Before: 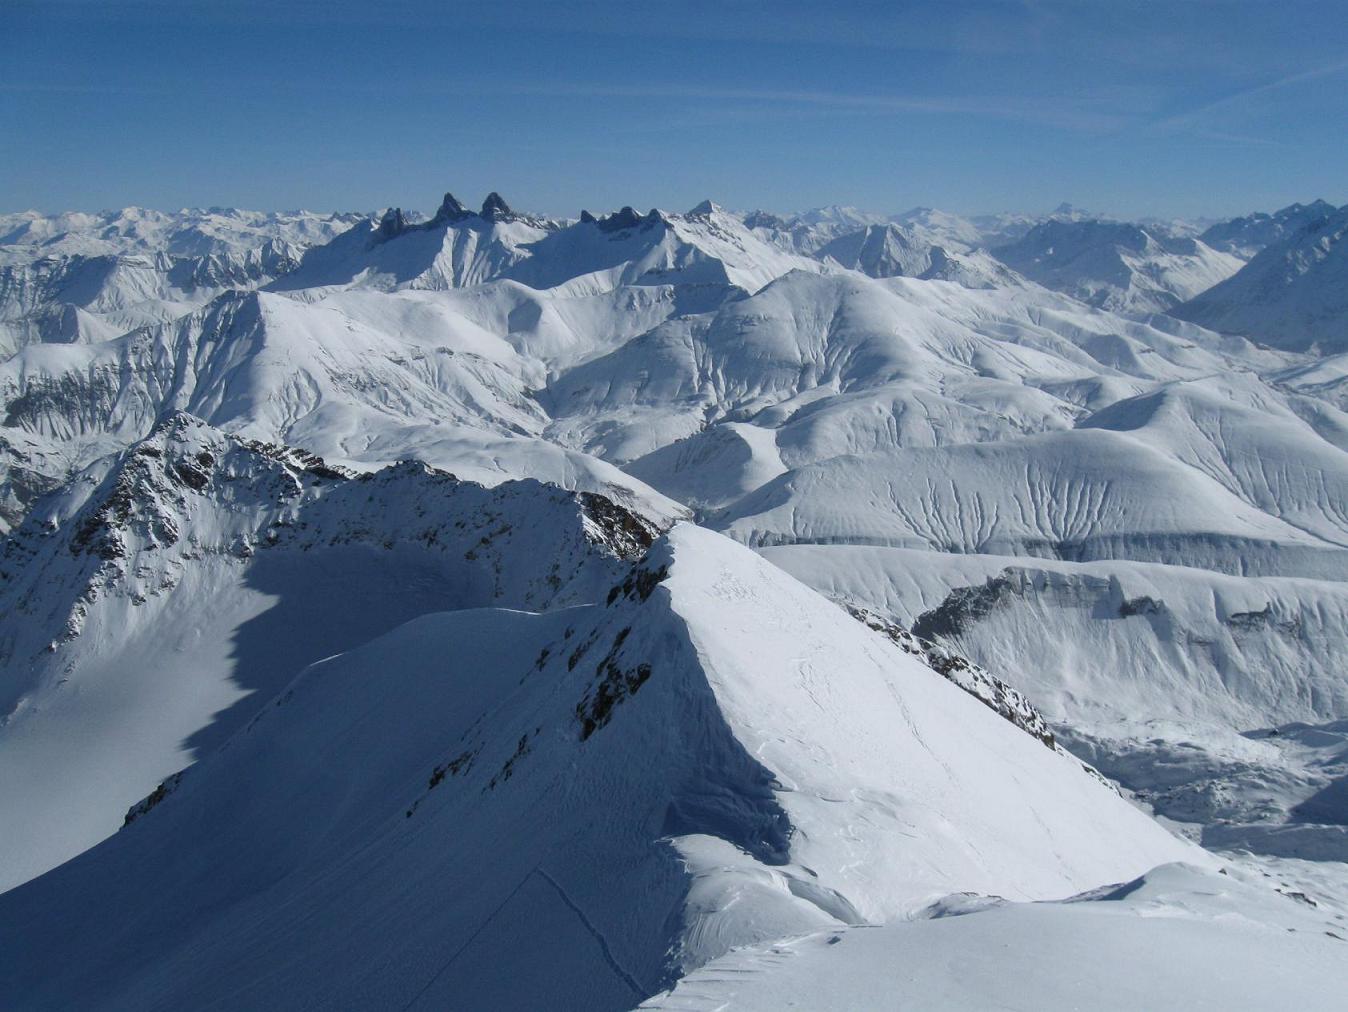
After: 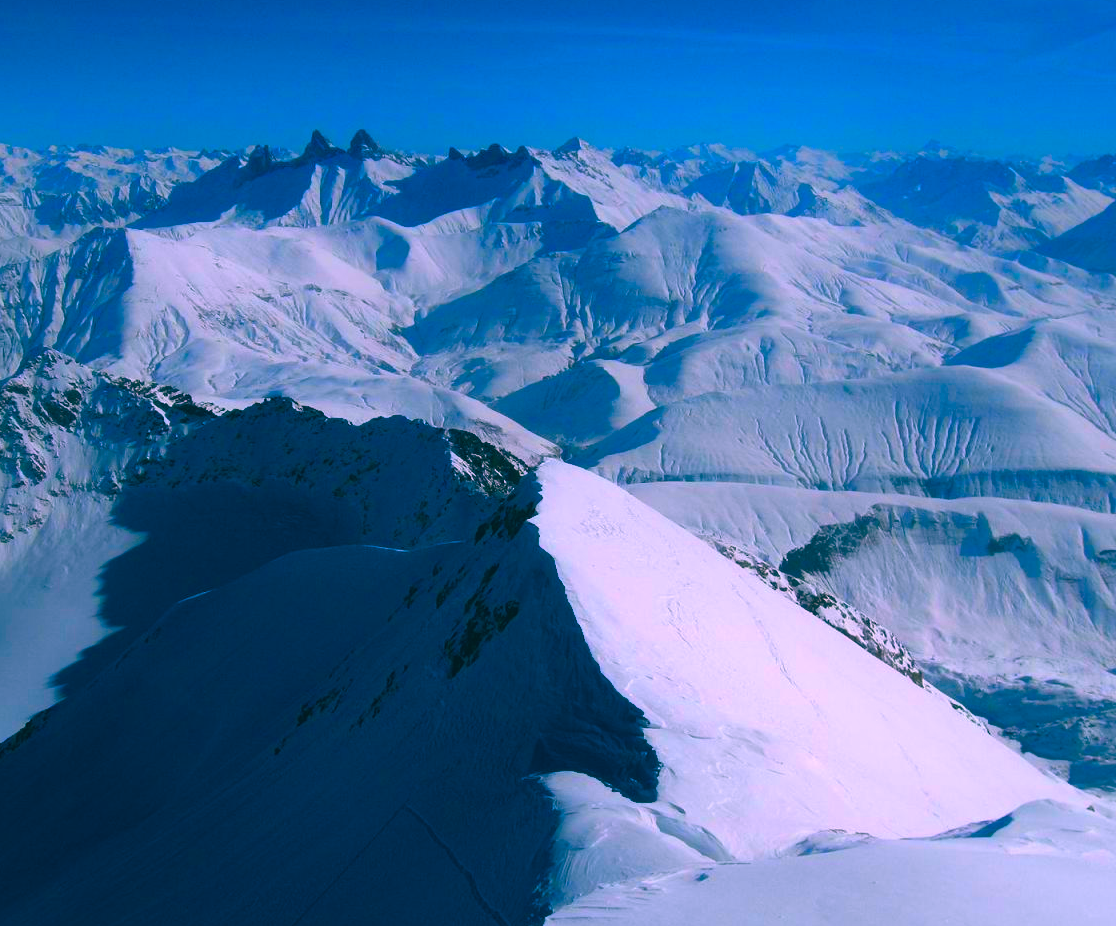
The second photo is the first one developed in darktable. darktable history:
exposure: exposure 0.376 EV, compensate highlight preservation false
color balance rgb: linear chroma grading › global chroma 42%, perceptual saturation grading › global saturation 42%, global vibrance 33%
crop: left 9.807%, top 6.259%, right 7.334%, bottom 2.177%
color balance: lift [1.016, 0.983, 1, 1.017], gamma [0.78, 1.018, 1.043, 0.957], gain [0.786, 1.063, 0.937, 1.017], input saturation 118.26%, contrast 13.43%, contrast fulcrum 21.62%, output saturation 82.76%
contrast equalizer: octaves 7, y [[0.6 ×6], [0.55 ×6], [0 ×6], [0 ×6], [0 ×6]], mix -1
